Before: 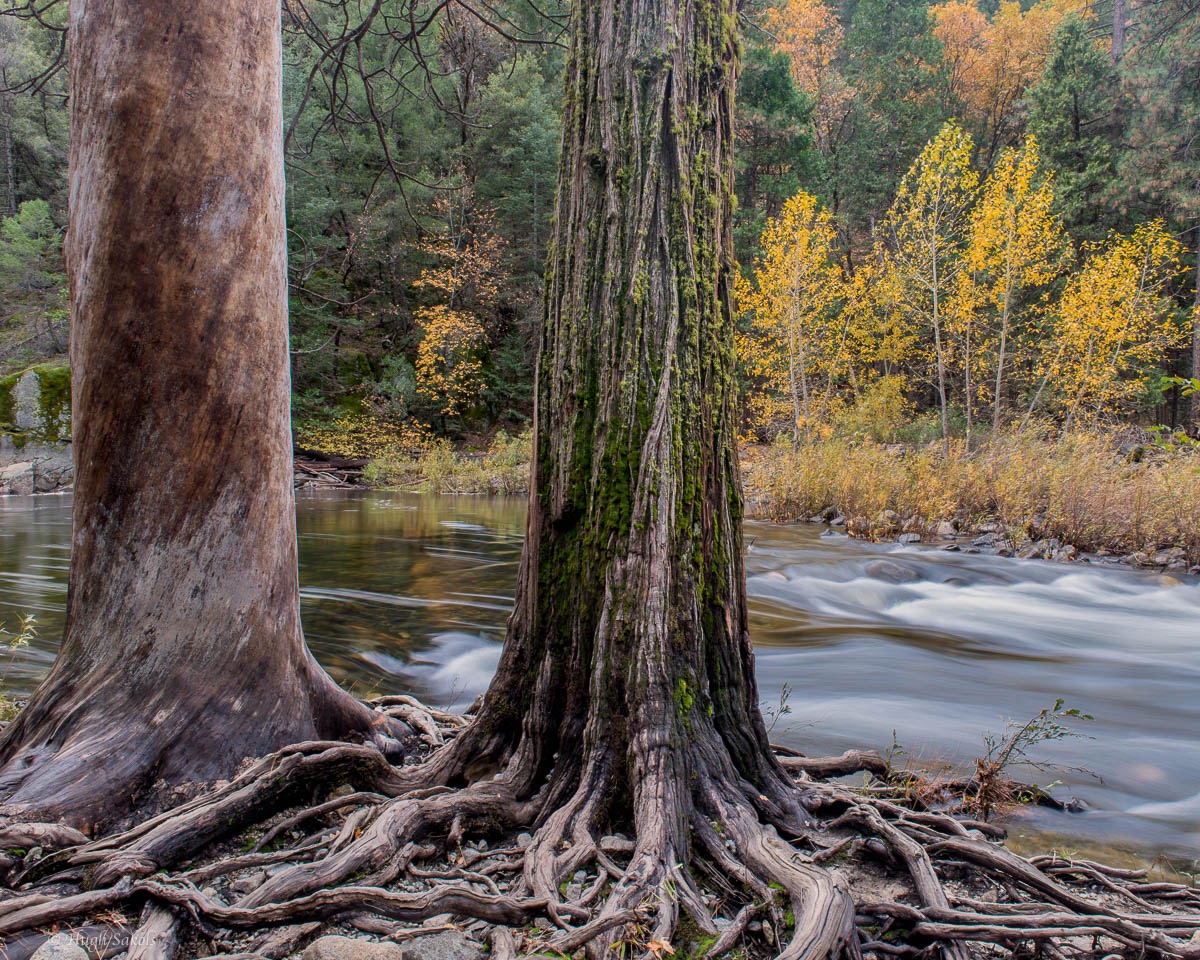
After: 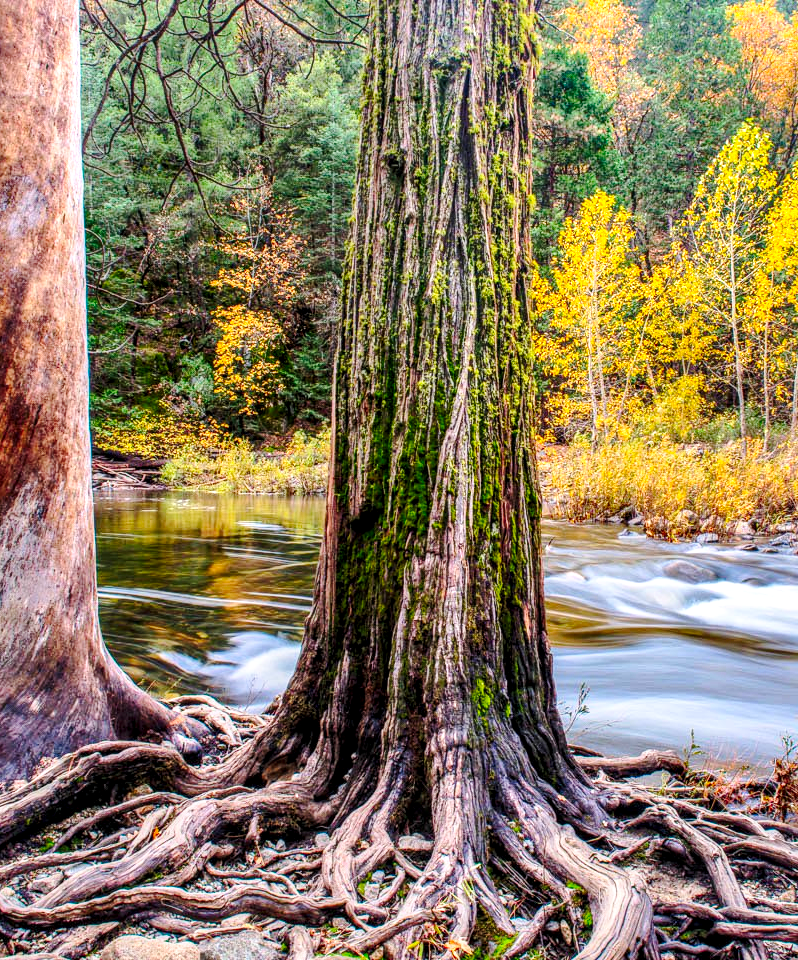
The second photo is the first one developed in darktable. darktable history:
crop: left 16.899%, right 16.556%
contrast brightness saturation: contrast 0.2, brightness 0.15, saturation 0.14
color correction: saturation 1.34
base curve: curves: ch0 [(0, 0) (0.028, 0.03) (0.121, 0.232) (0.46, 0.748) (0.859, 0.968) (1, 1)], preserve colors none
shadows and highlights: on, module defaults
local contrast: highlights 25%, detail 150%
